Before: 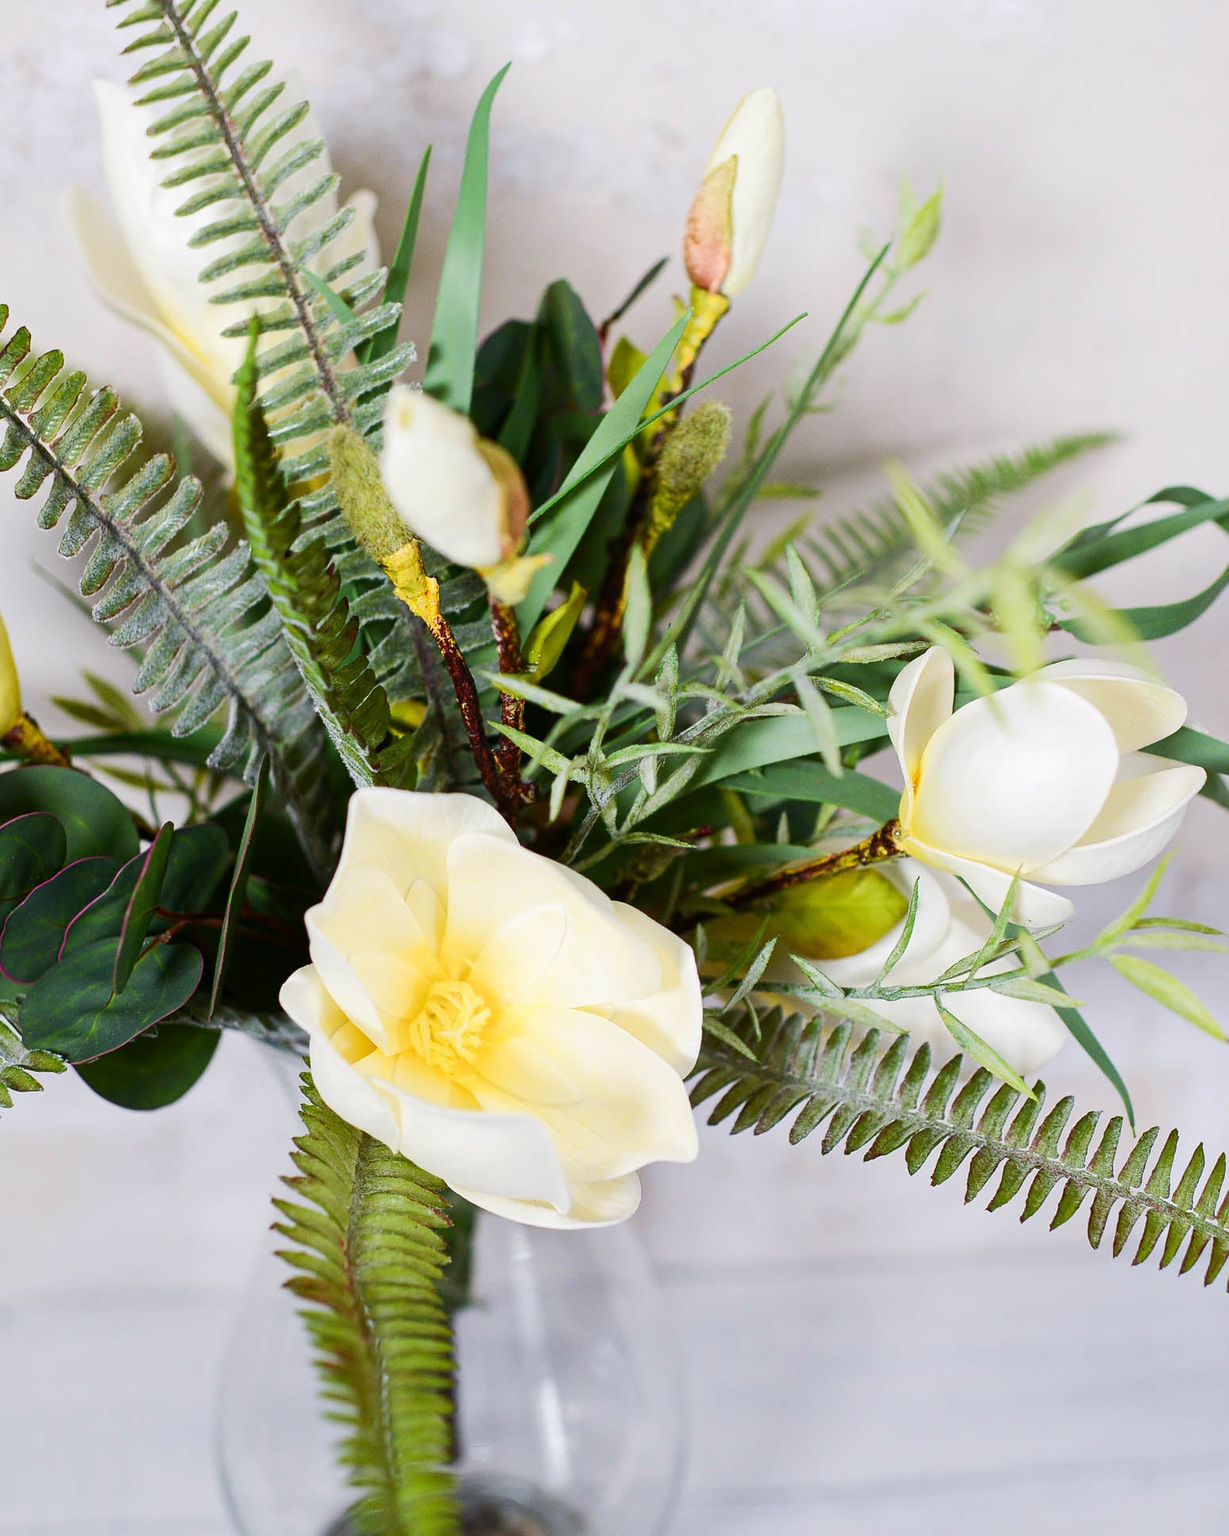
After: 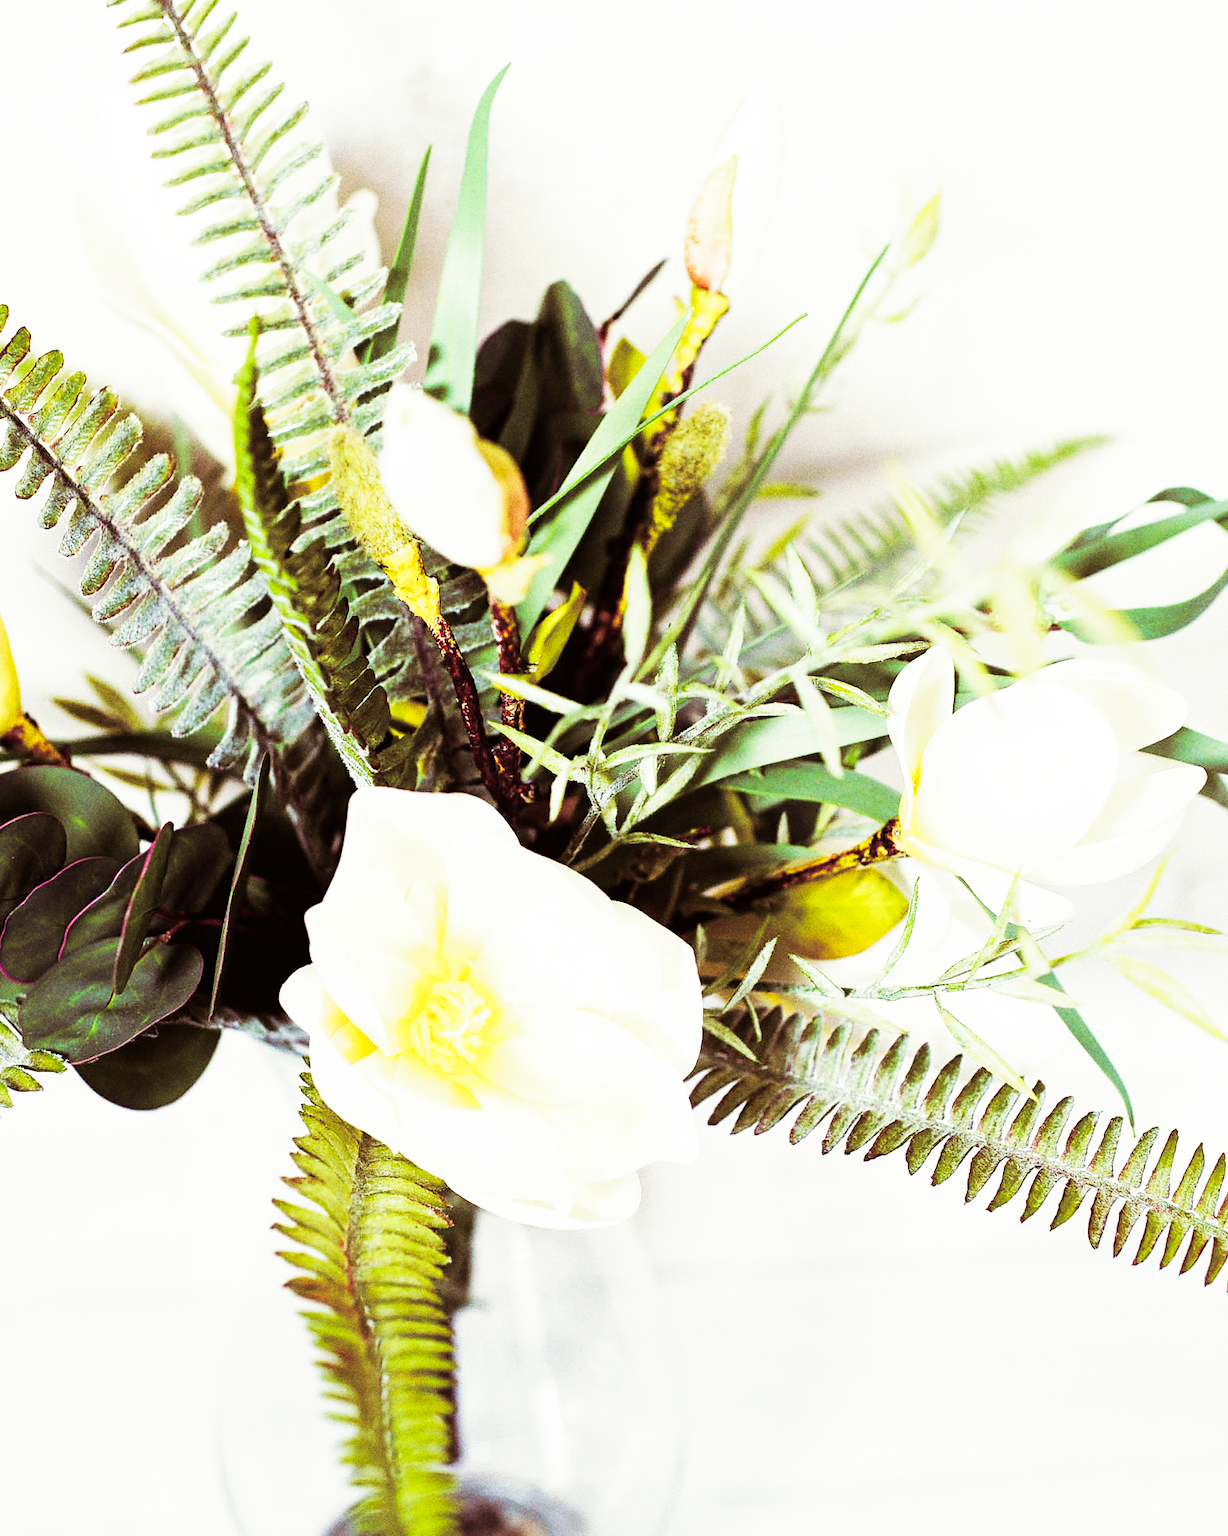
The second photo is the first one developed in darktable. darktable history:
base curve: curves: ch0 [(0, 0) (0.007, 0.004) (0.027, 0.03) (0.046, 0.07) (0.207, 0.54) (0.442, 0.872) (0.673, 0.972) (1, 1)], preserve colors none
split-toning: on, module defaults
grain: coarseness 0.09 ISO, strength 40%
